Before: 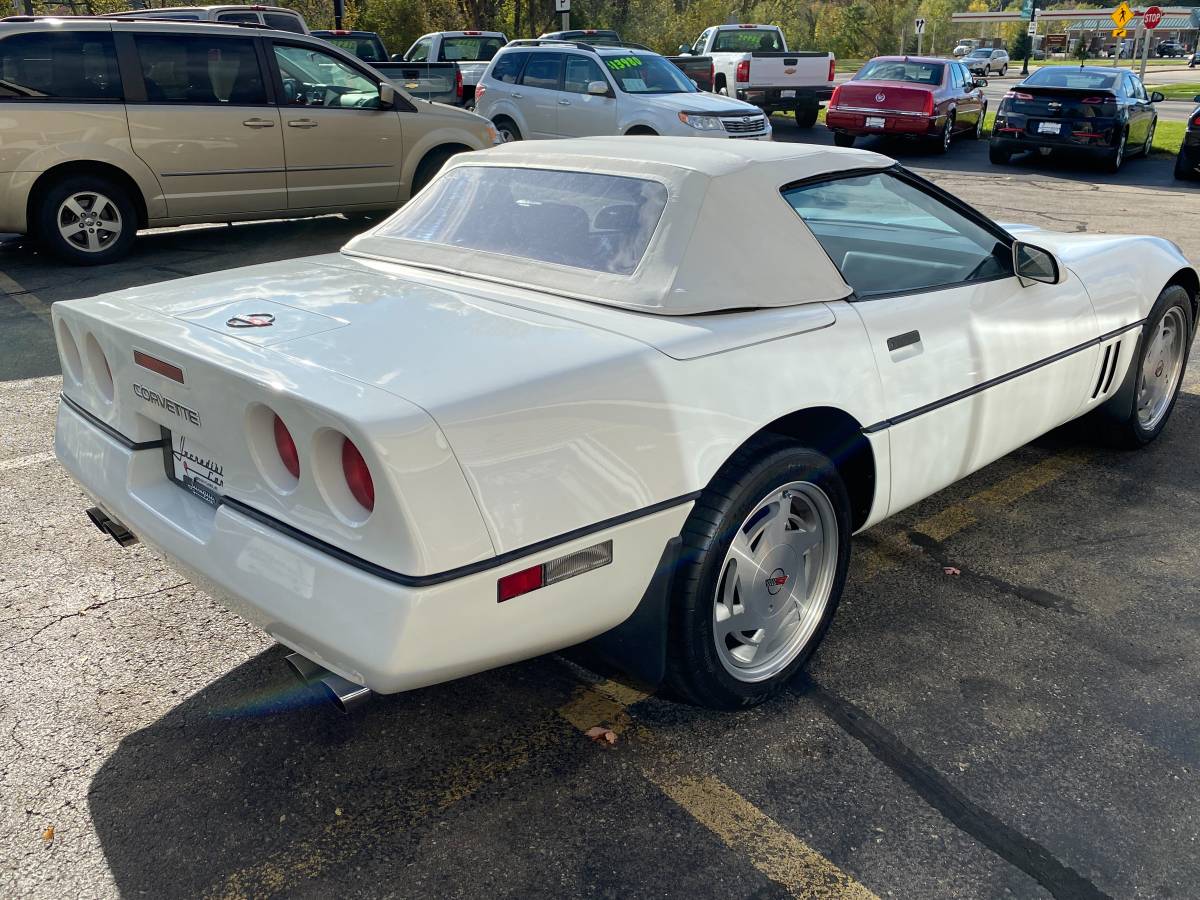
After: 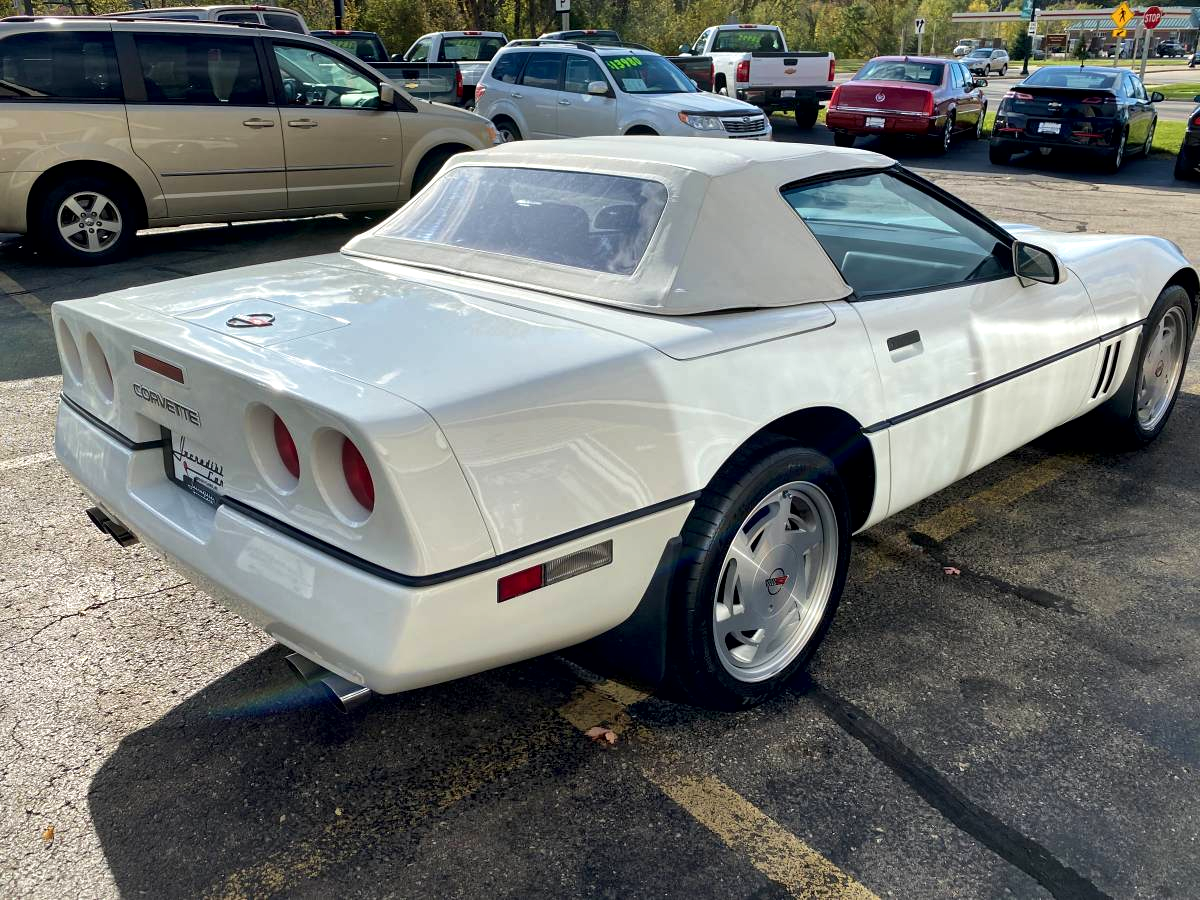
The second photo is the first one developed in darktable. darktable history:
velvia: strength 14.67%
local contrast: mode bilateral grid, contrast 25, coarseness 60, detail 151%, midtone range 0.2
